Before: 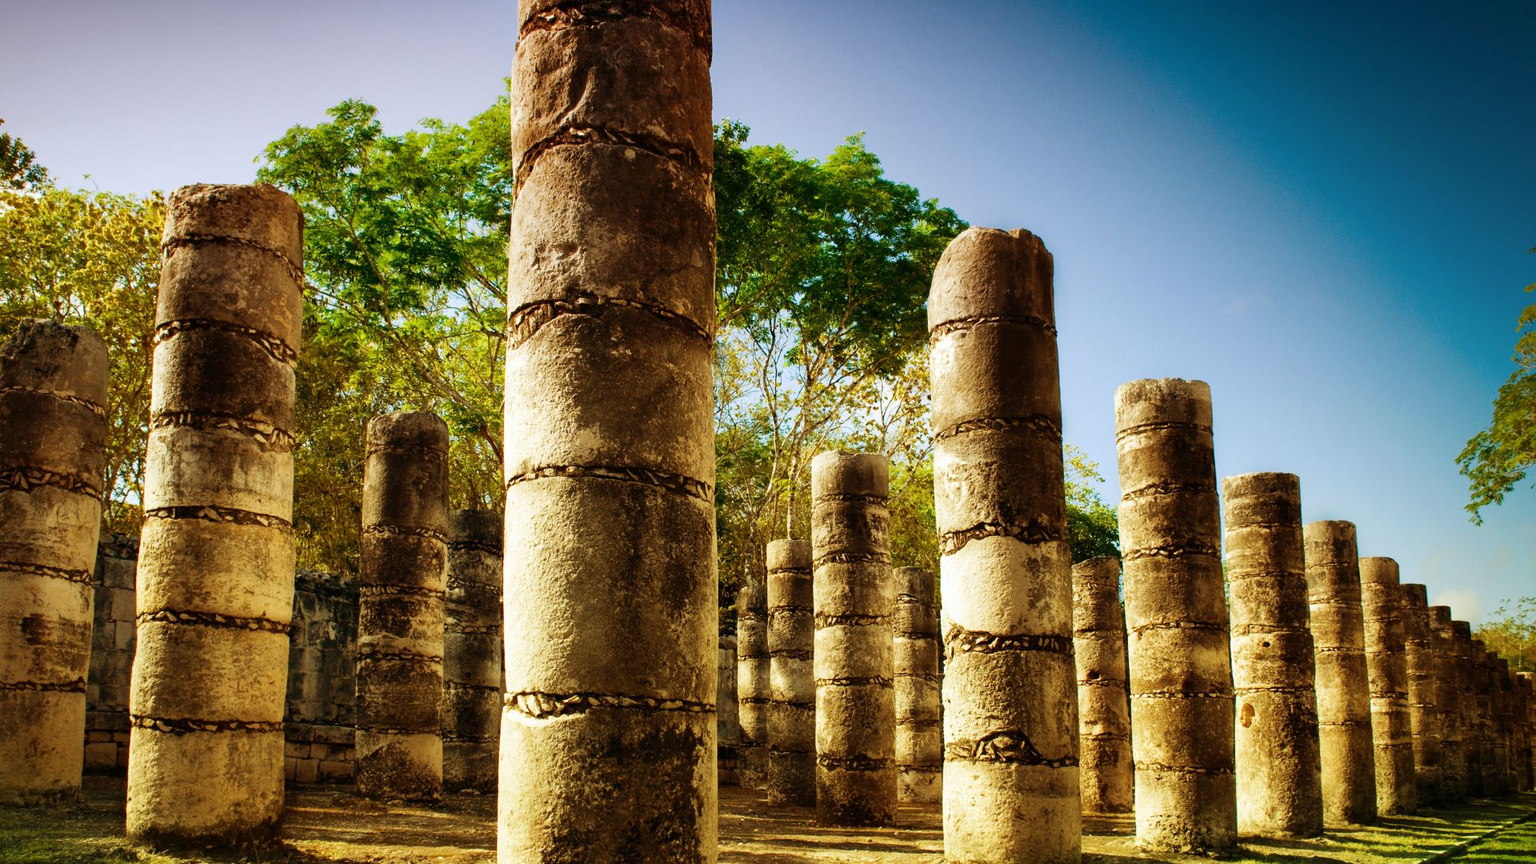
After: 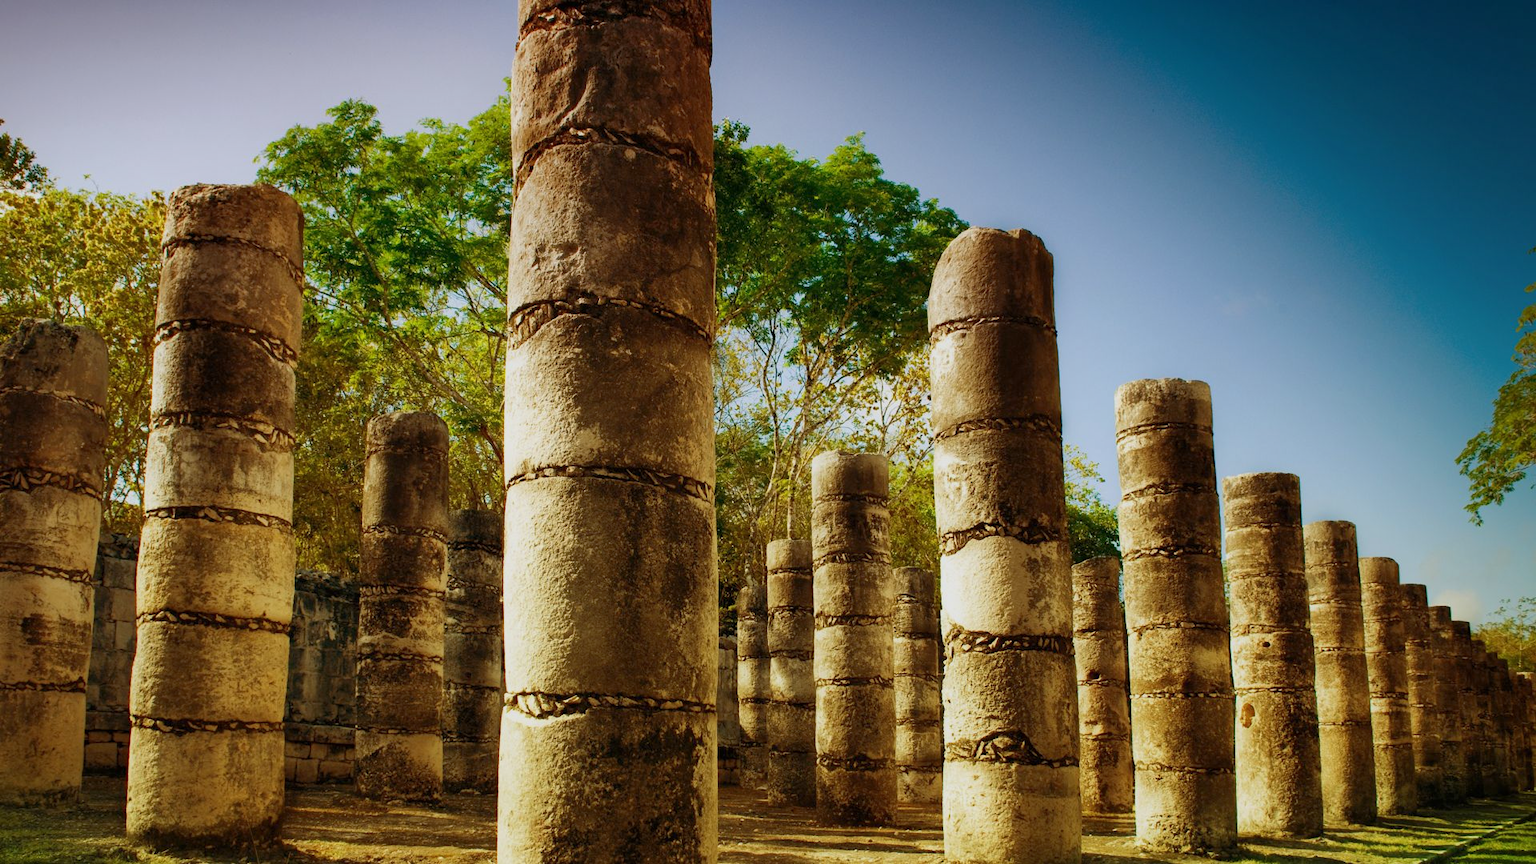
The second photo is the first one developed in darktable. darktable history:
tone equalizer: -8 EV 0.239 EV, -7 EV 0.438 EV, -6 EV 0.407 EV, -5 EV 0.246 EV, -3 EV -0.276 EV, -2 EV -0.425 EV, -1 EV -0.435 EV, +0 EV -0.279 EV, mask exposure compensation -0.506 EV
